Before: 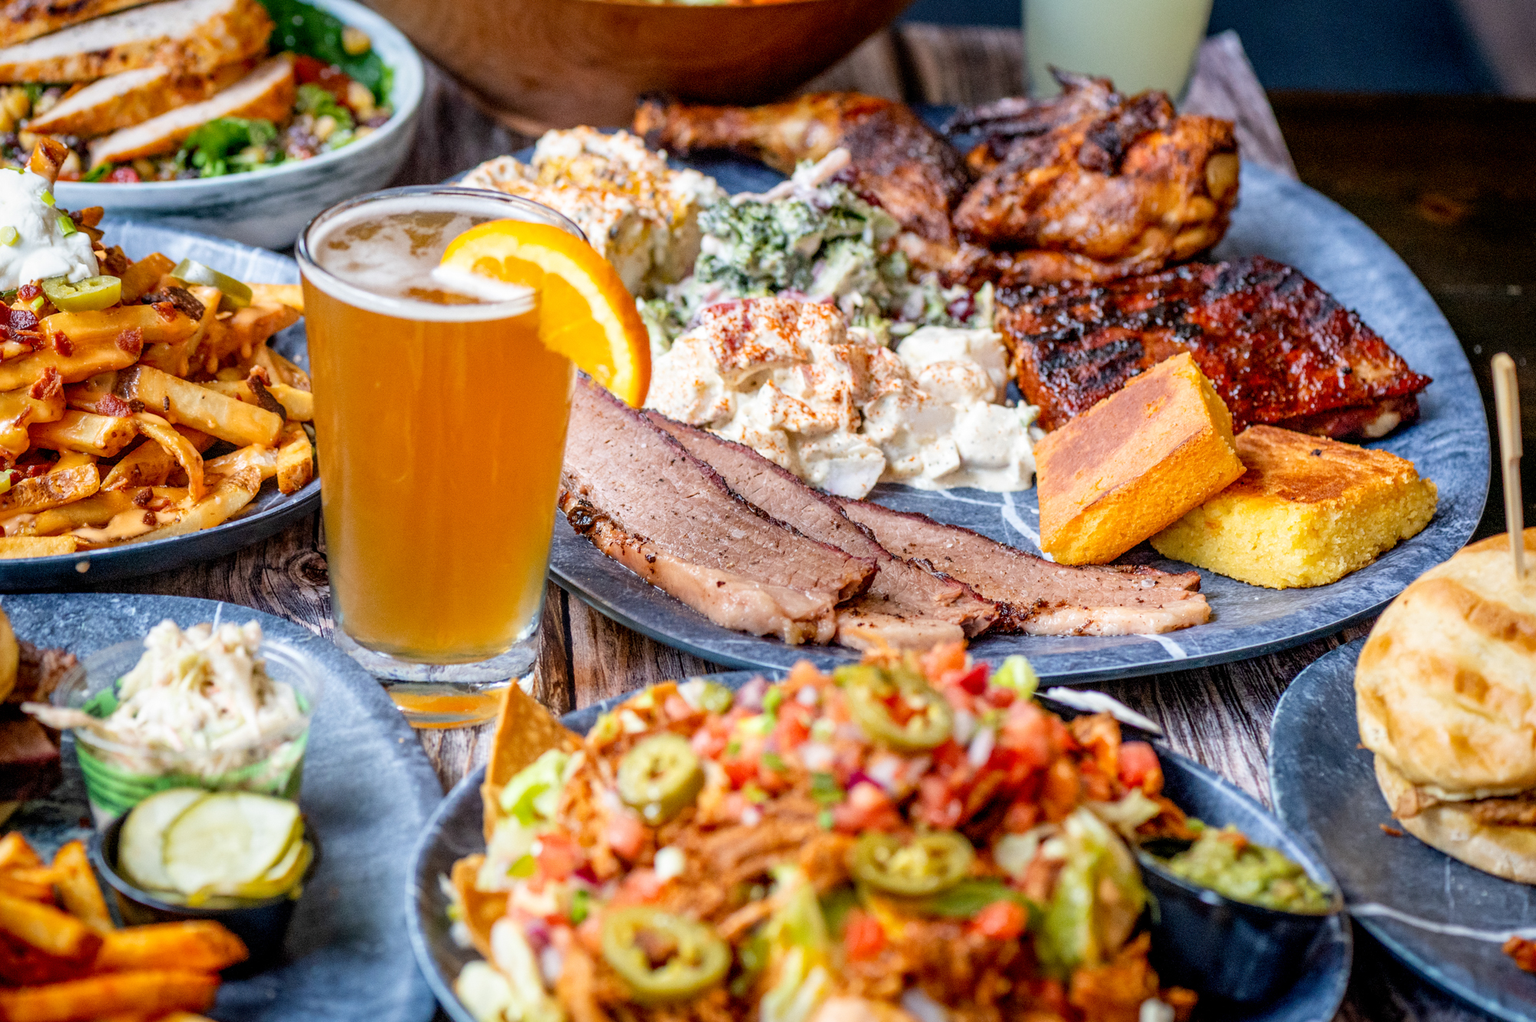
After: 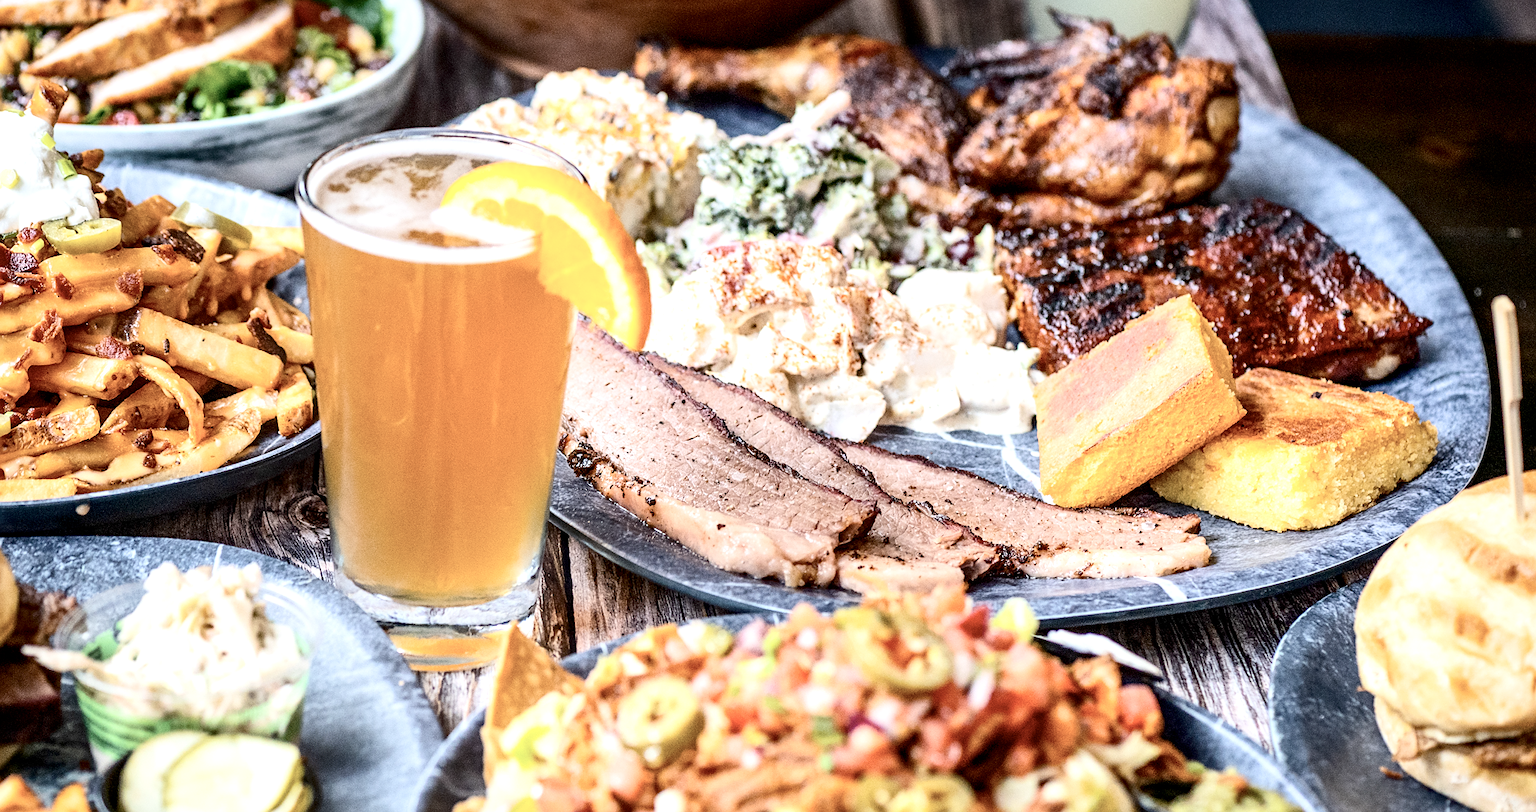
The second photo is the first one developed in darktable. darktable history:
exposure: black level correction 0.001, exposure 0.498 EV, compensate exposure bias true, compensate highlight preservation false
crop and rotate: top 5.653%, bottom 14.856%
sharpen: radius 1.046
contrast brightness saturation: contrast 0.25, saturation -0.32
